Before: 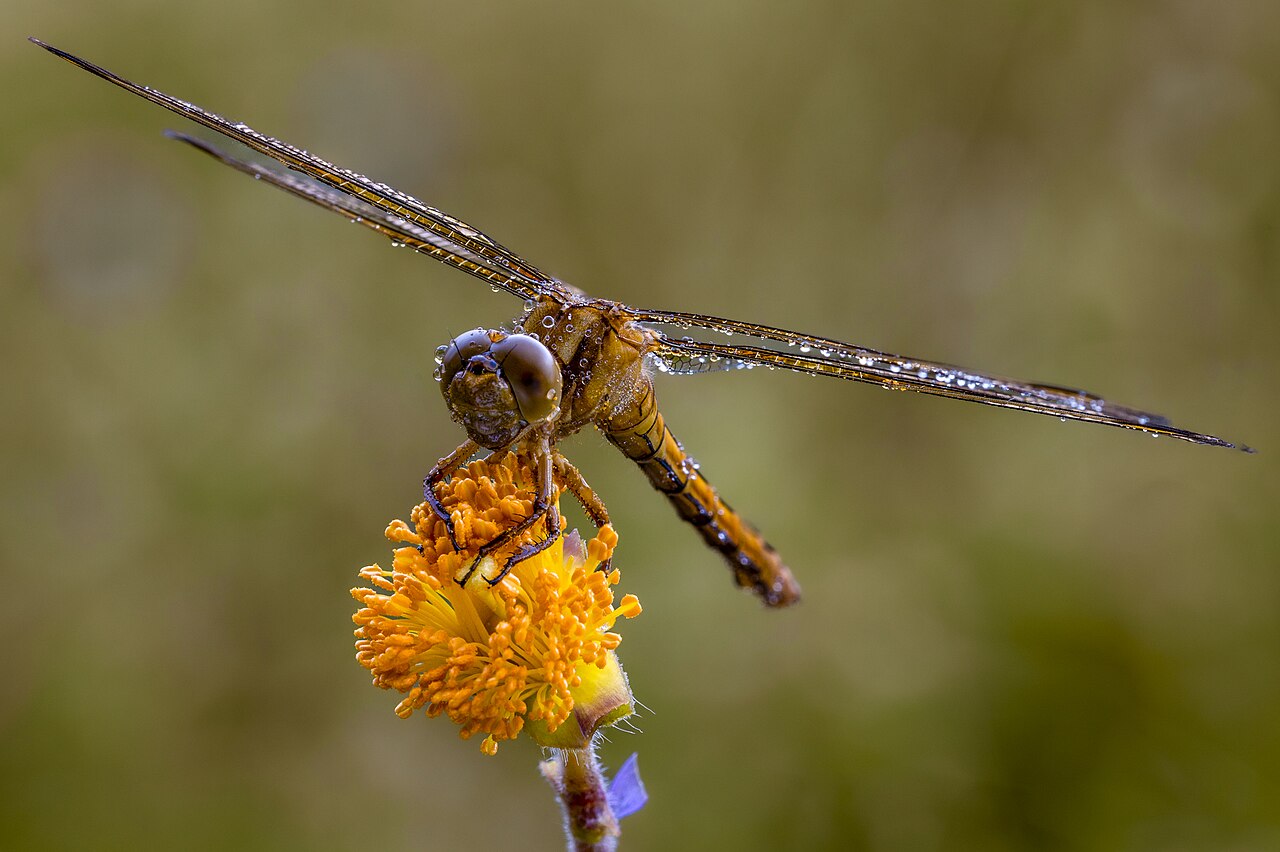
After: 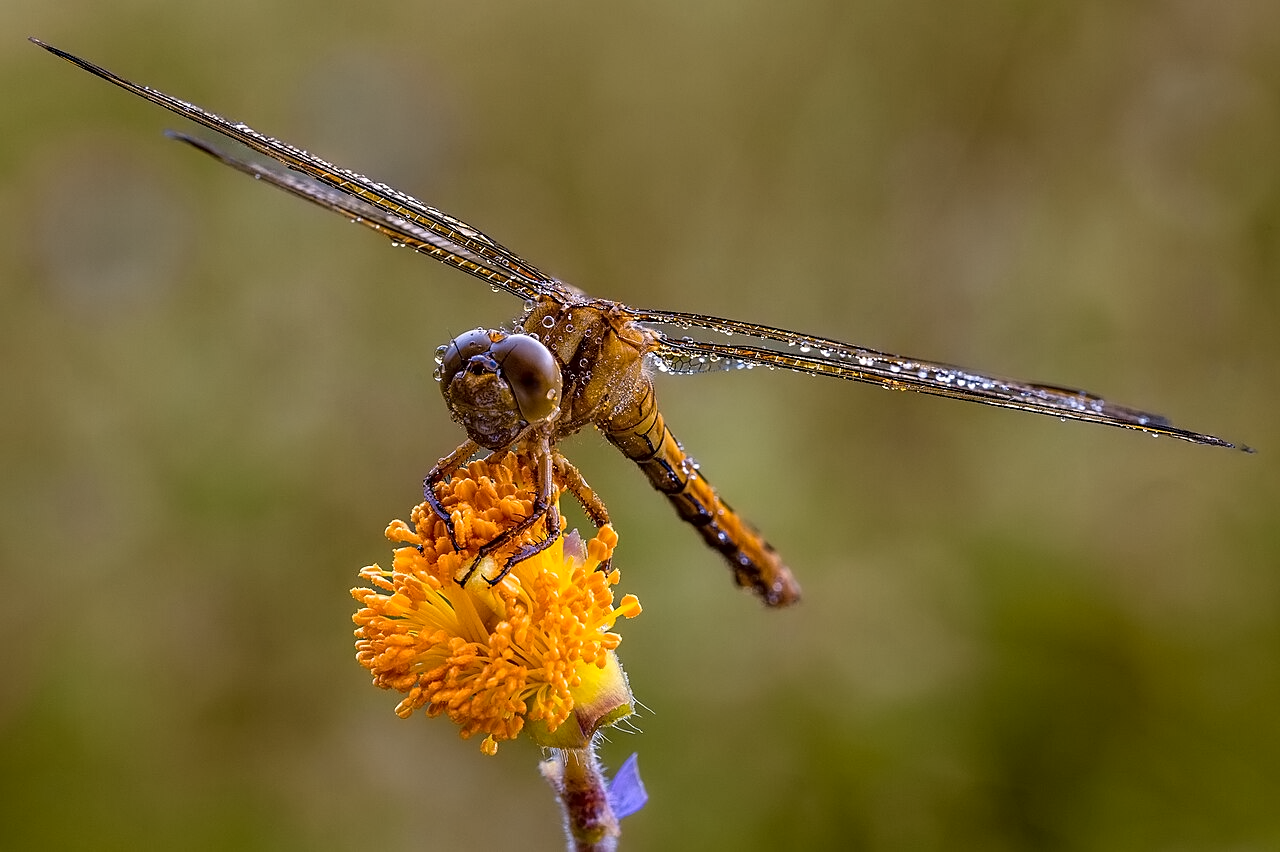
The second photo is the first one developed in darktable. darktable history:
sharpen: amount 0.2
contrast equalizer: y [[0.5 ×6], [0.5 ×6], [0.5 ×6], [0 ×6], [0, 0.039, 0.251, 0.29, 0.293, 0.292]]
